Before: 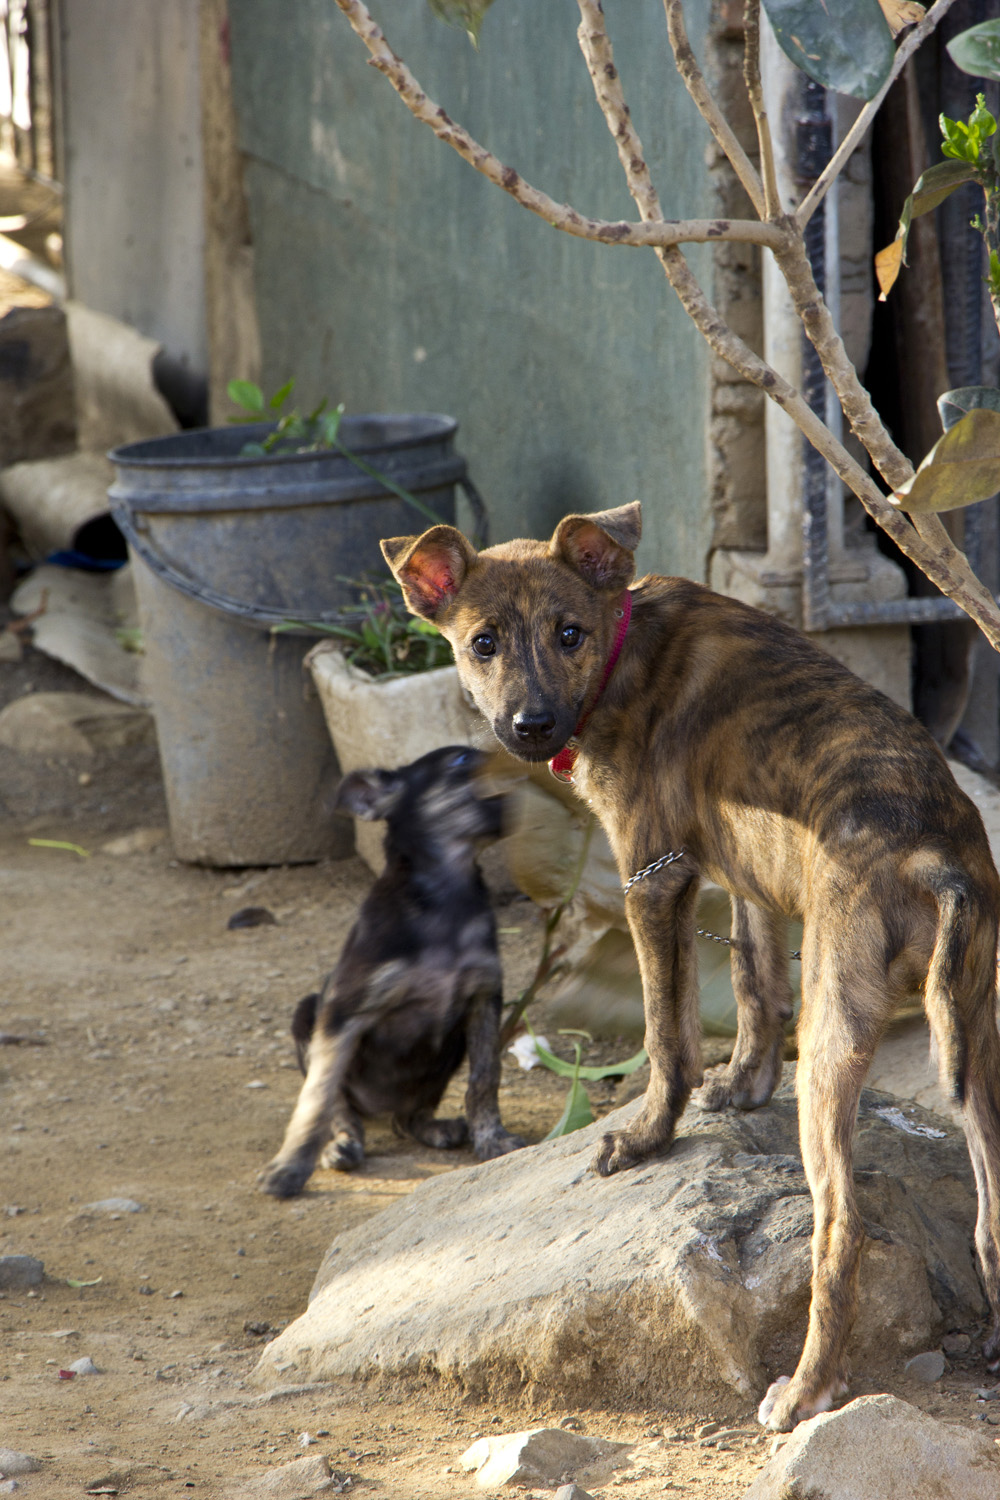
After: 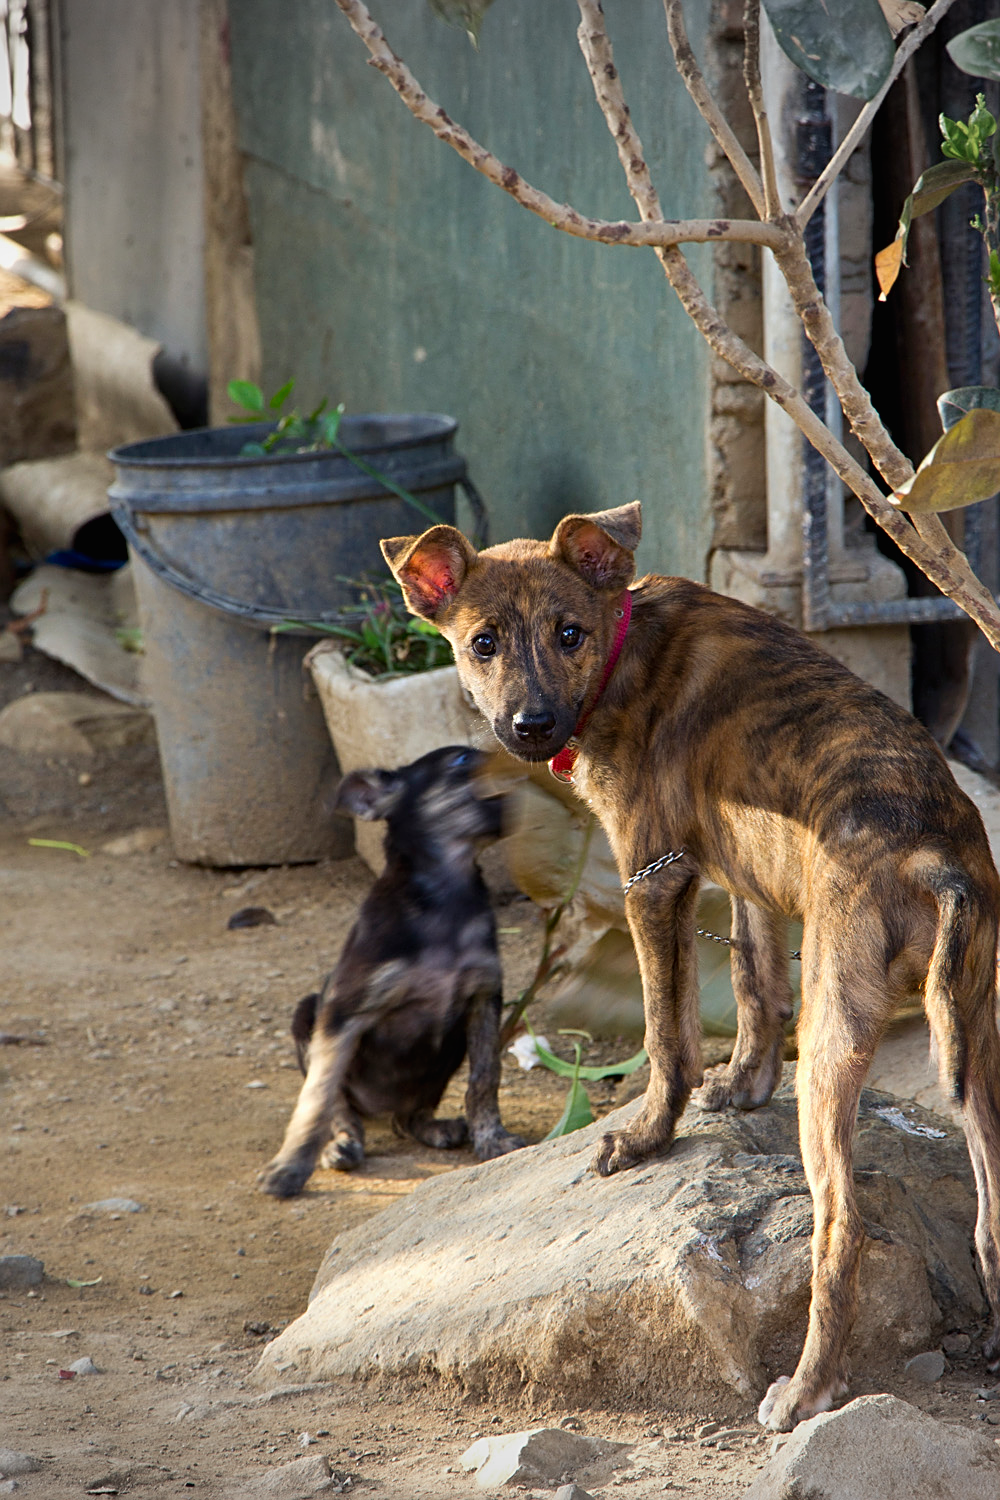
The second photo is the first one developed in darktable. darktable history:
vignetting: fall-off start 100%, brightness -0.282, width/height ratio 1.31
contrast brightness saturation: contrast -0.02, brightness -0.01, saturation 0.03
sharpen: on, module defaults
